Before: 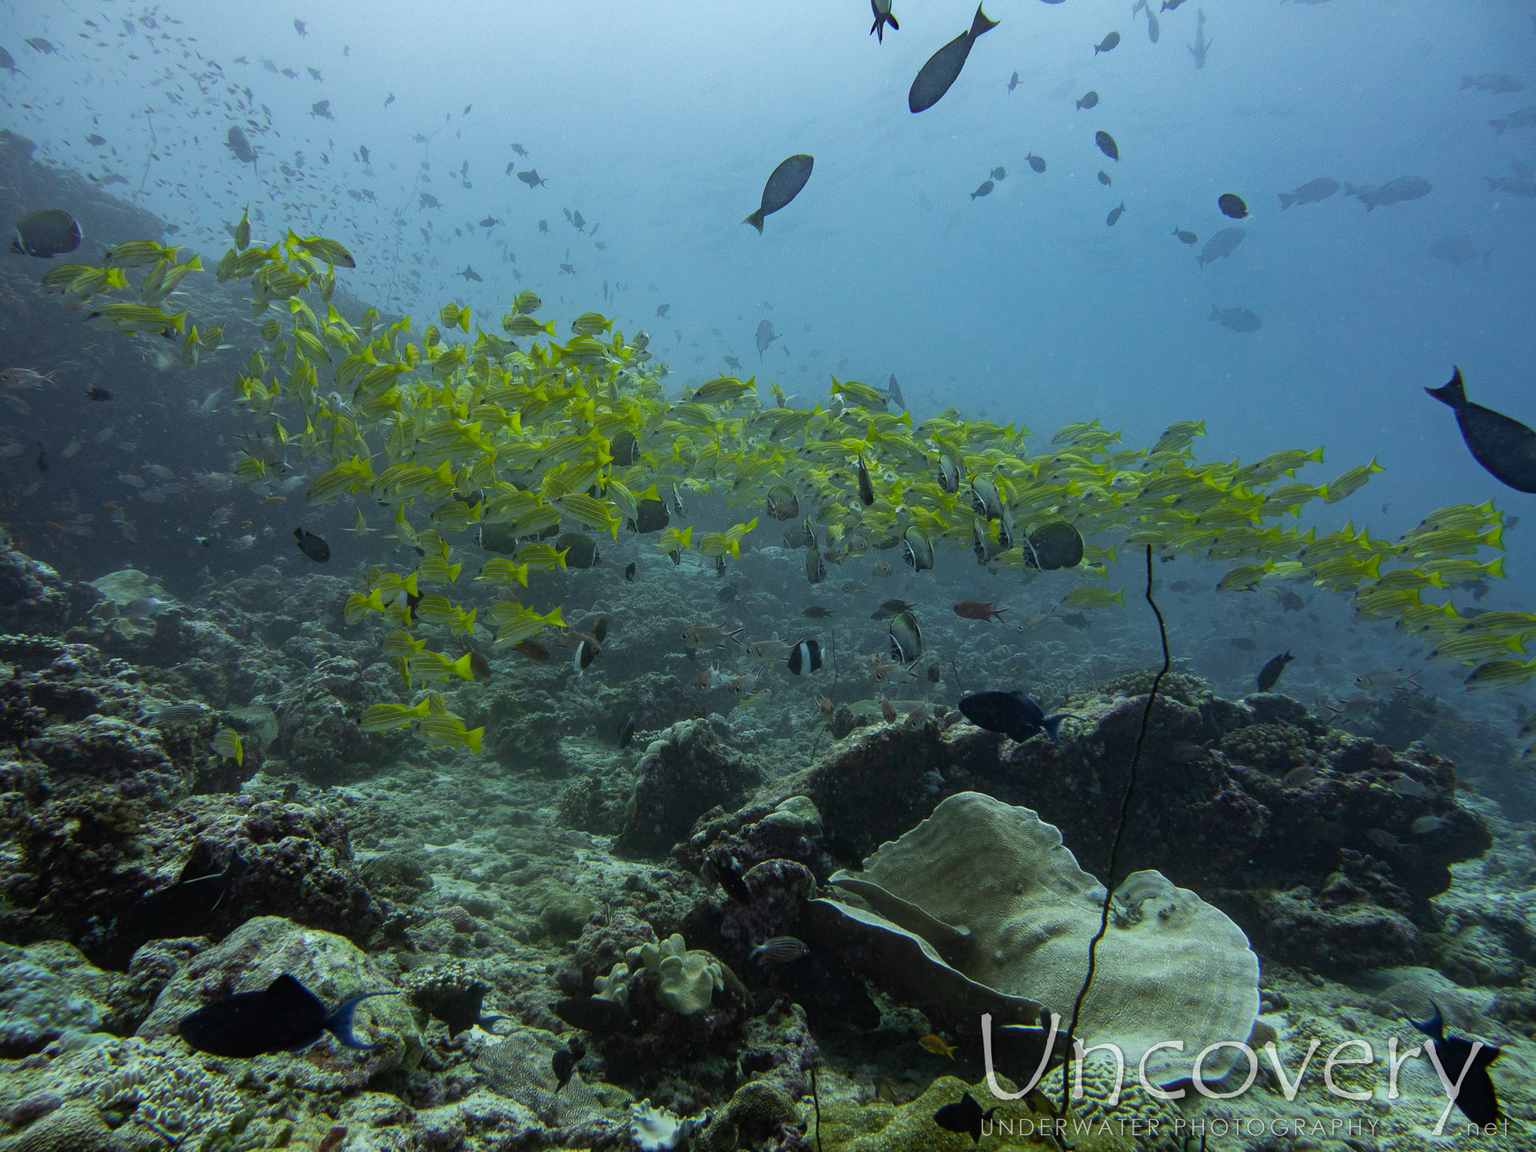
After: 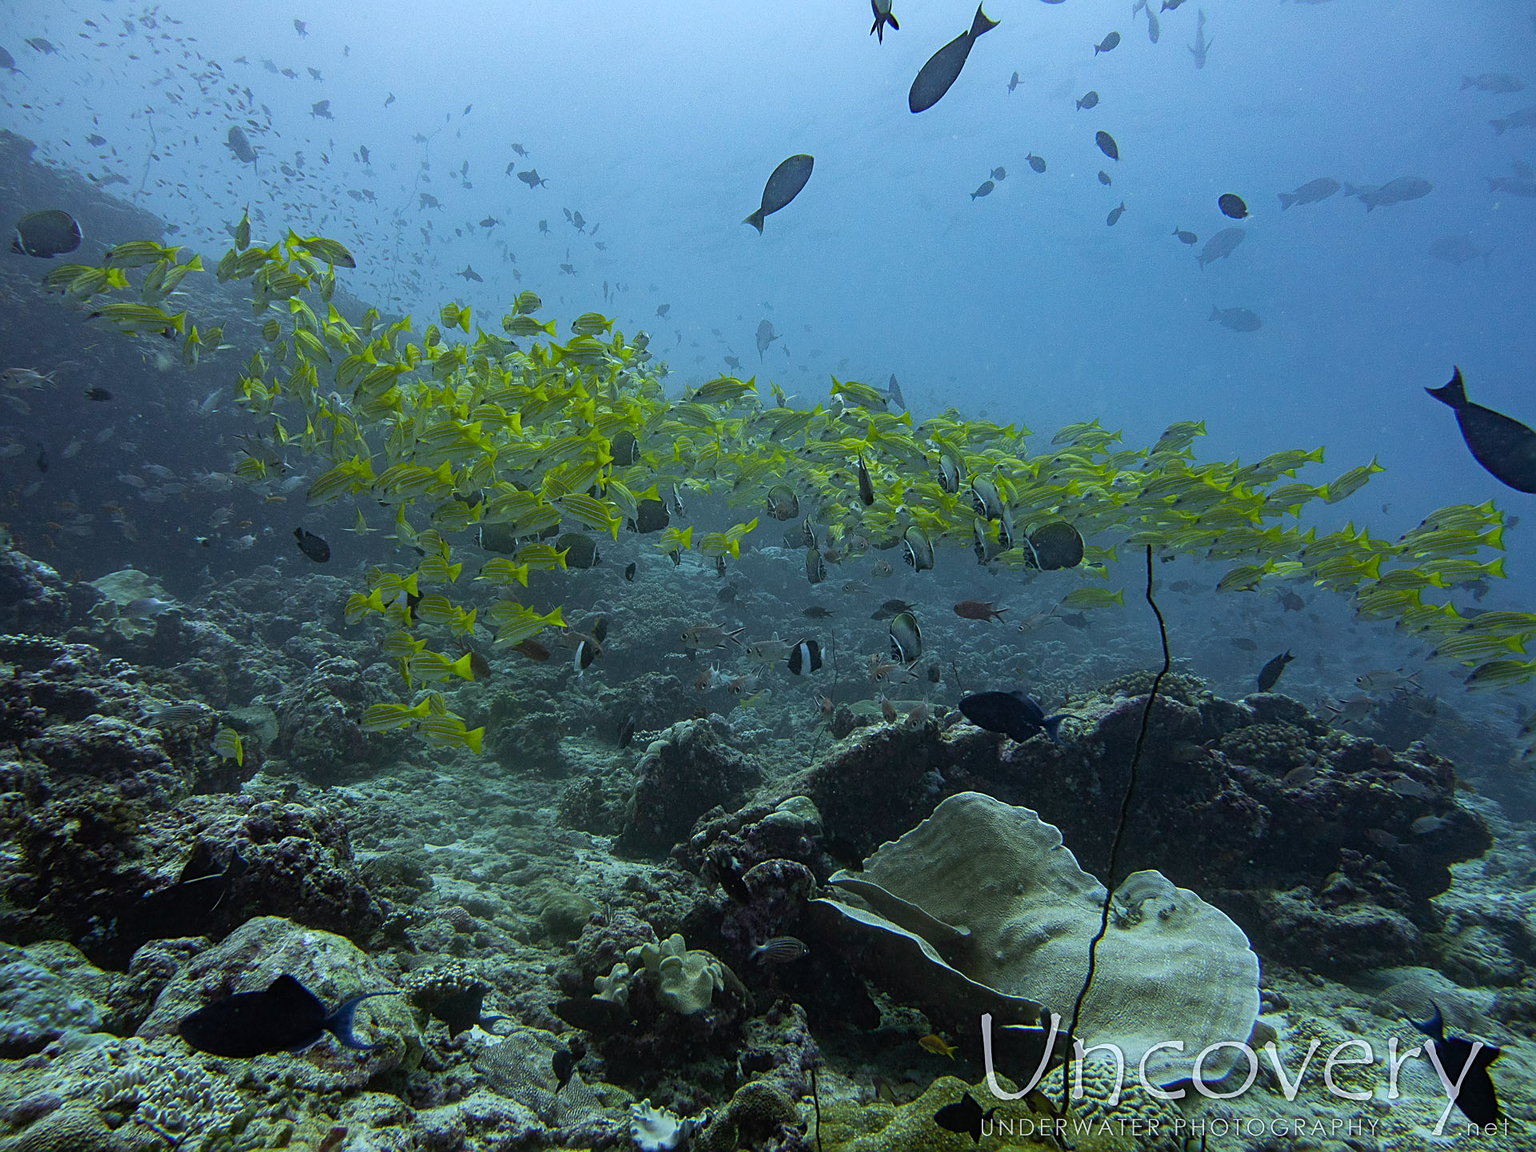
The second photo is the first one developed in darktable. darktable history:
sharpen: on, module defaults
color balance rgb: global vibrance 1%
white balance: red 0.954, blue 1.079
